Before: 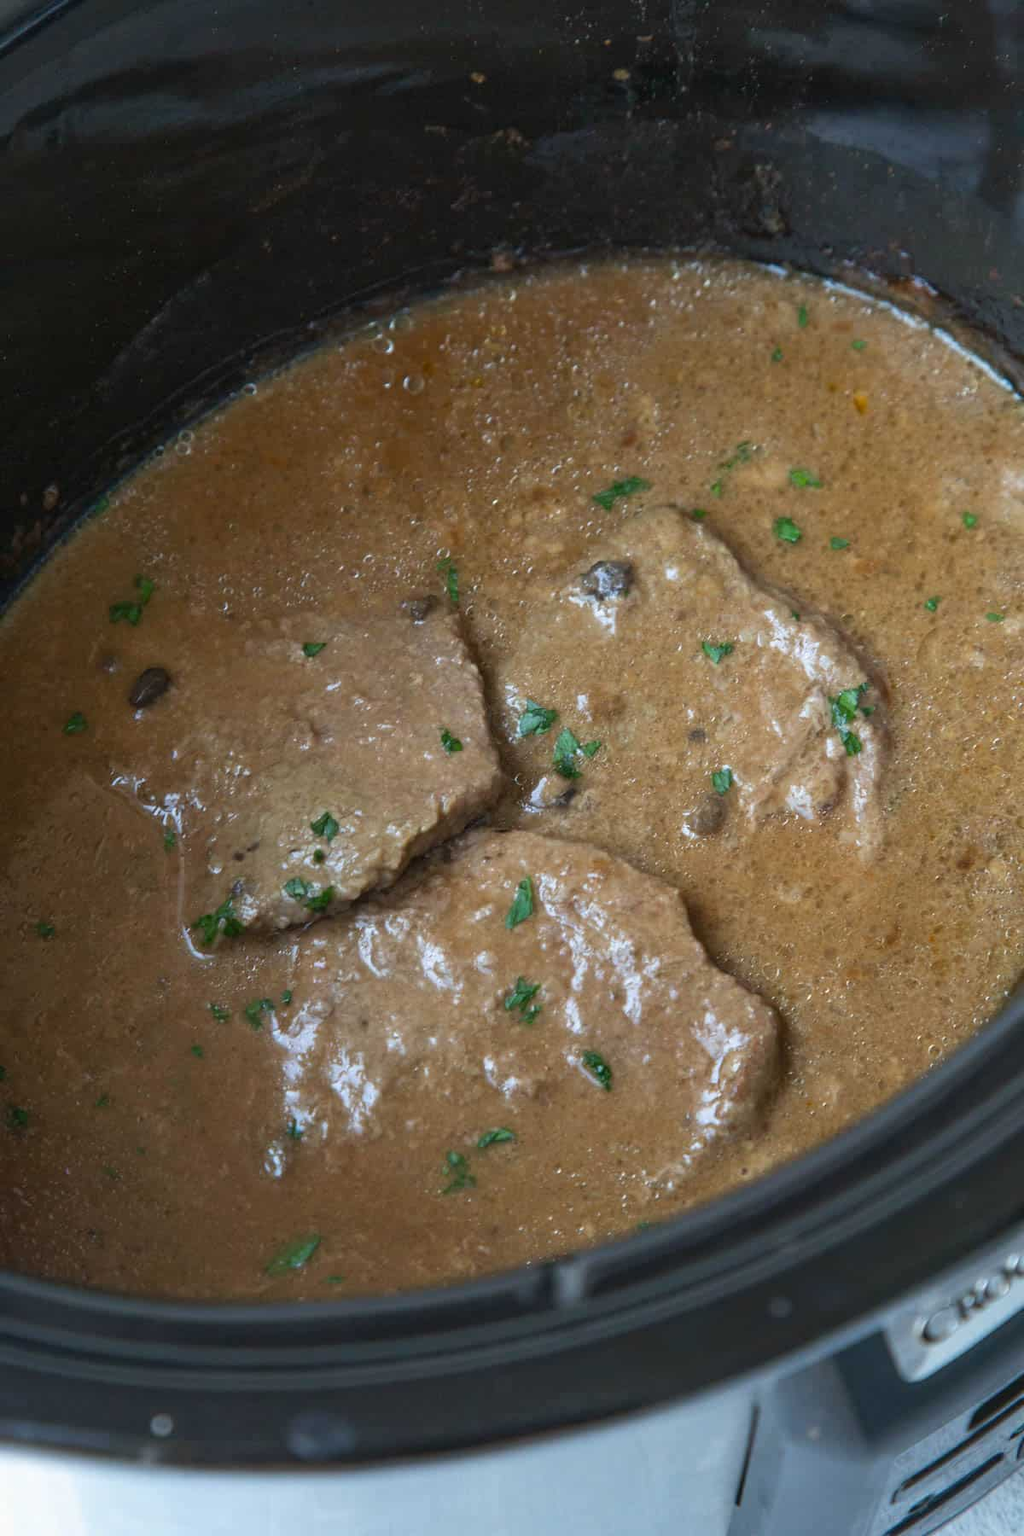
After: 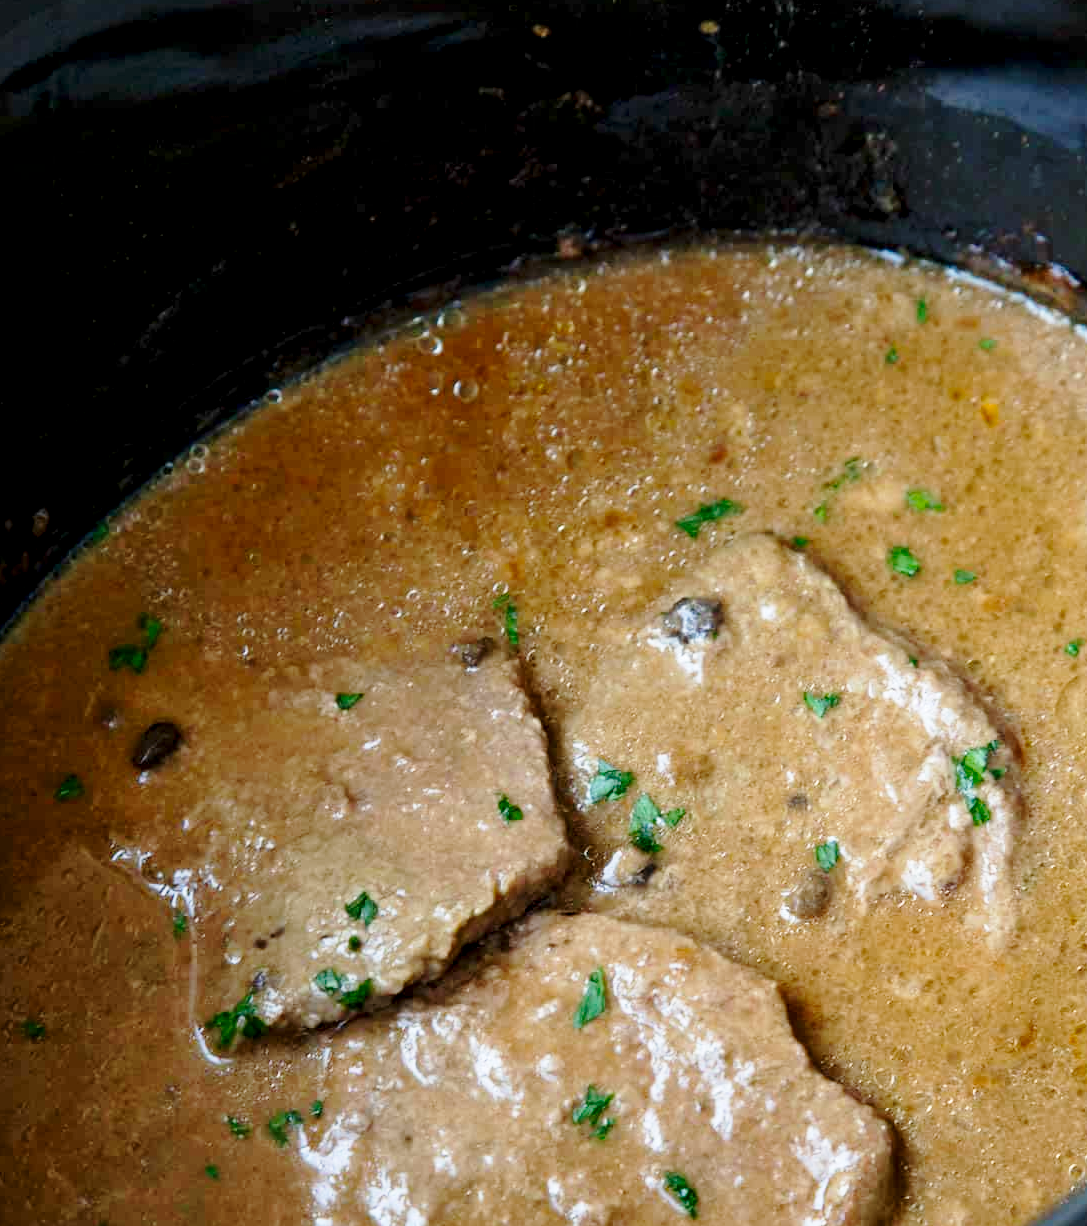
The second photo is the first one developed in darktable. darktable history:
exposure: black level correction 0.013, compensate exposure bias true, compensate highlight preservation false
crop: left 1.622%, top 3.383%, right 7.78%, bottom 28.503%
base curve: curves: ch0 [(0, 0) (0.028, 0.03) (0.121, 0.232) (0.46, 0.748) (0.859, 0.968) (1, 1)], preserve colors none
